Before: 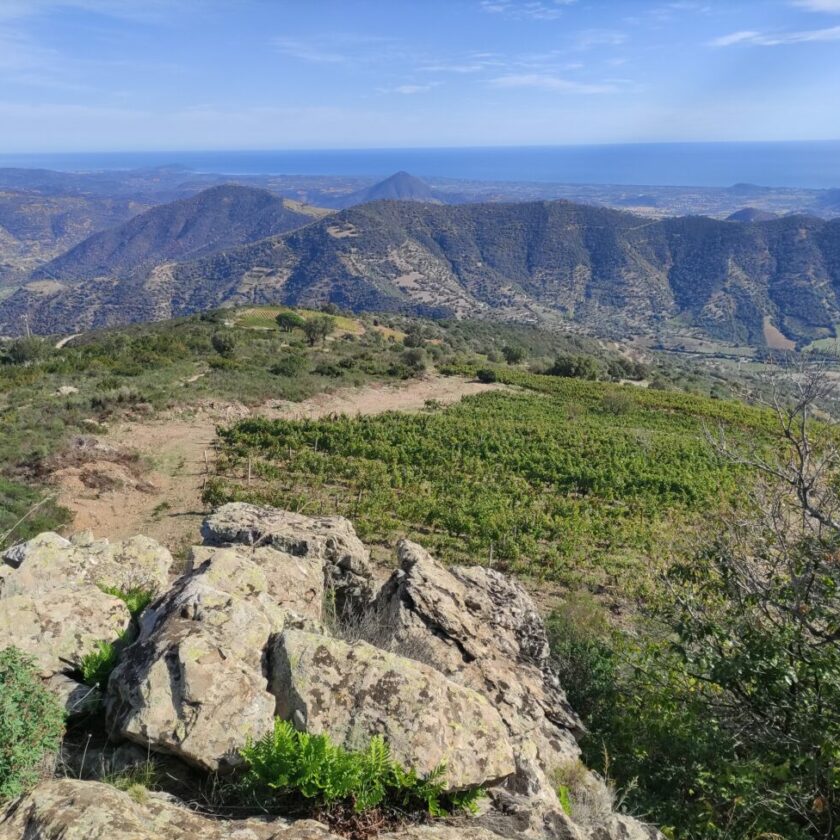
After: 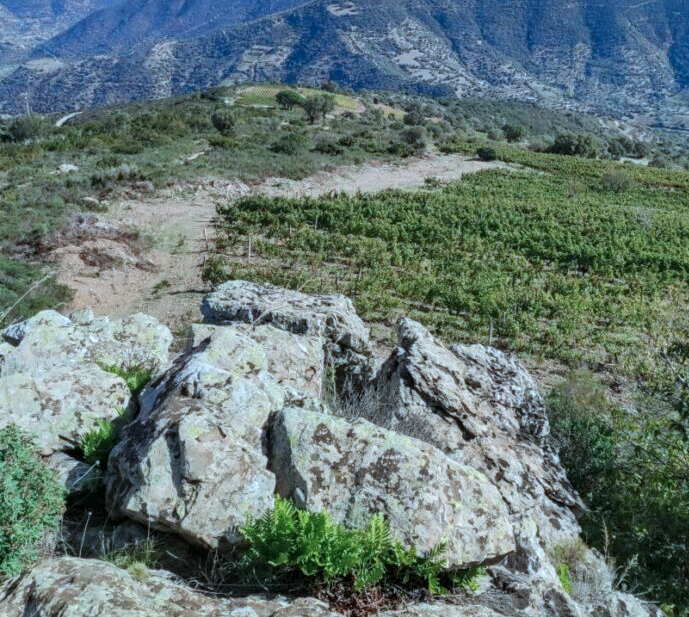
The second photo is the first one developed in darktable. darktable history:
crop: top 26.531%, right 17.959%
local contrast: on, module defaults
color correction: highlights a* -9.35, highlights b* -23.15
exposure: black level correction 0, compensate exposure bias true, compensate highlight preservation false
